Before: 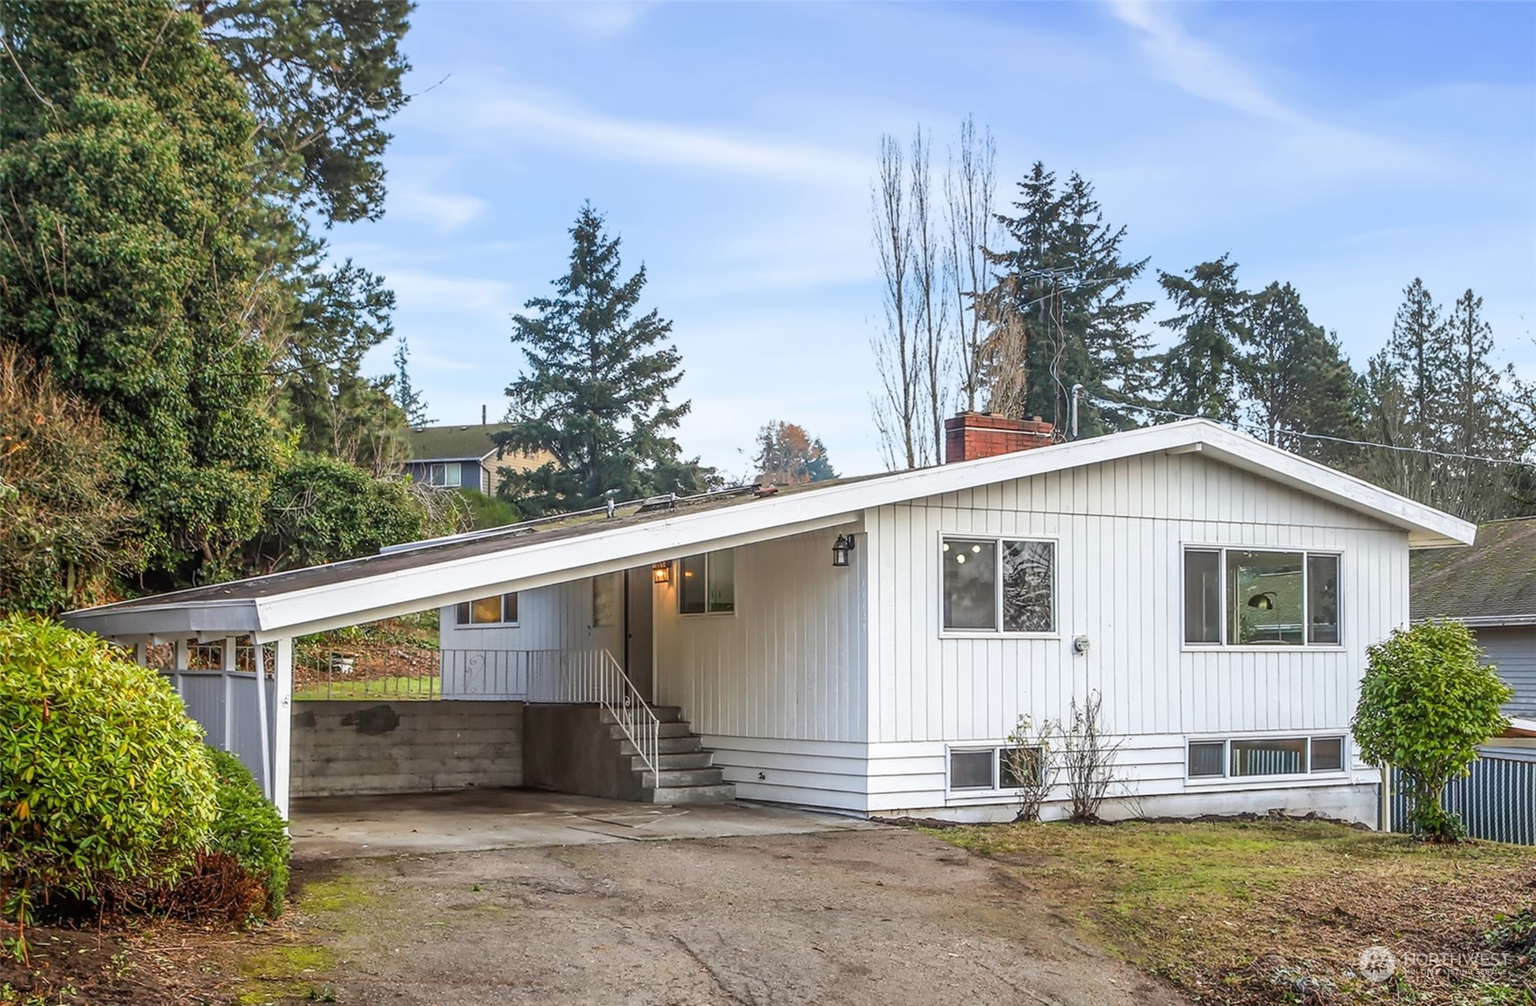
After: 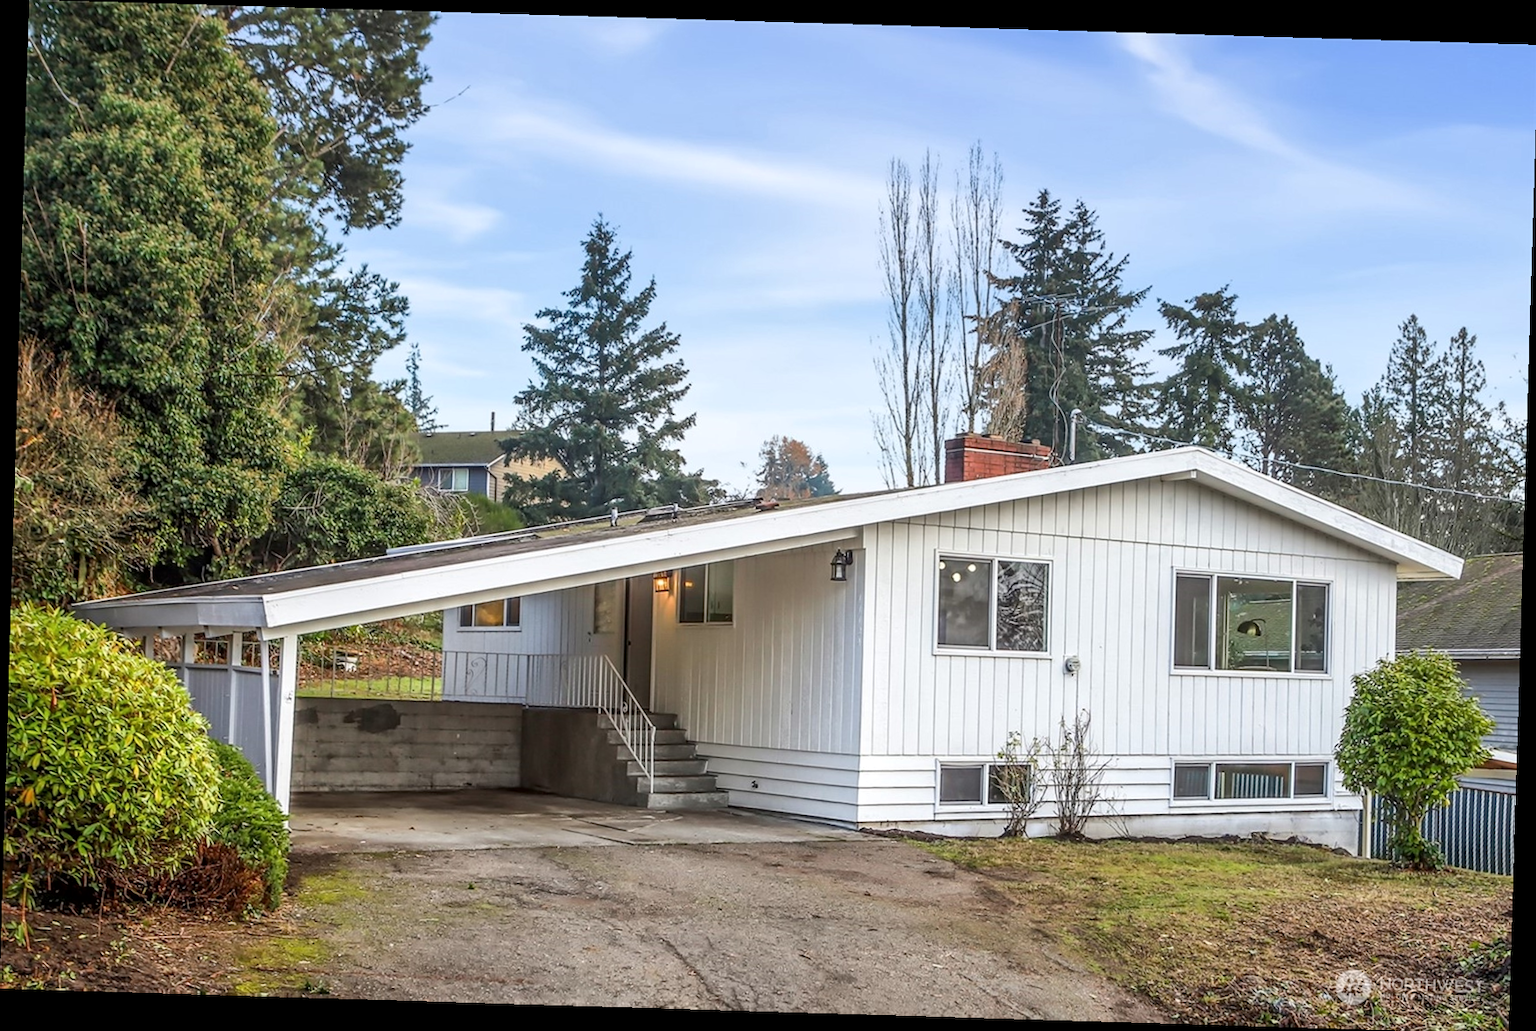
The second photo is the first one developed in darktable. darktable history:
rotate and perspective: rotation 1.72°, automatic cropping off
local contrast: mode bilateral grid, contrast 20, coarseness 50, detail 120%, midtone range 0.2
color balance: contrast fulcrum 17.78%
